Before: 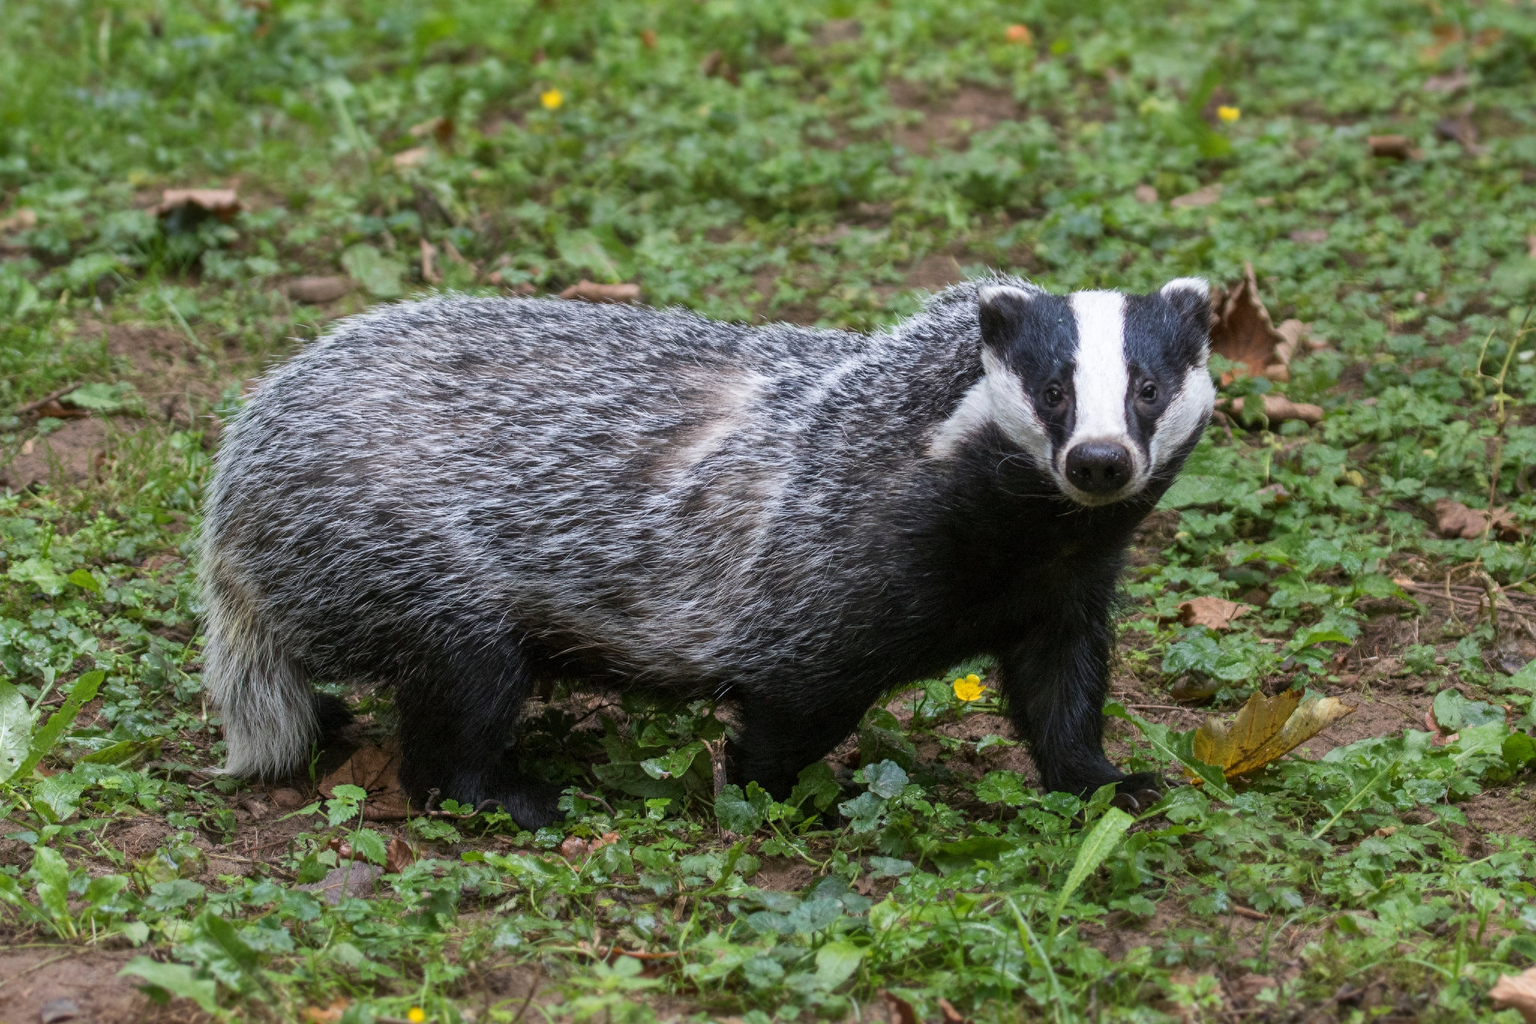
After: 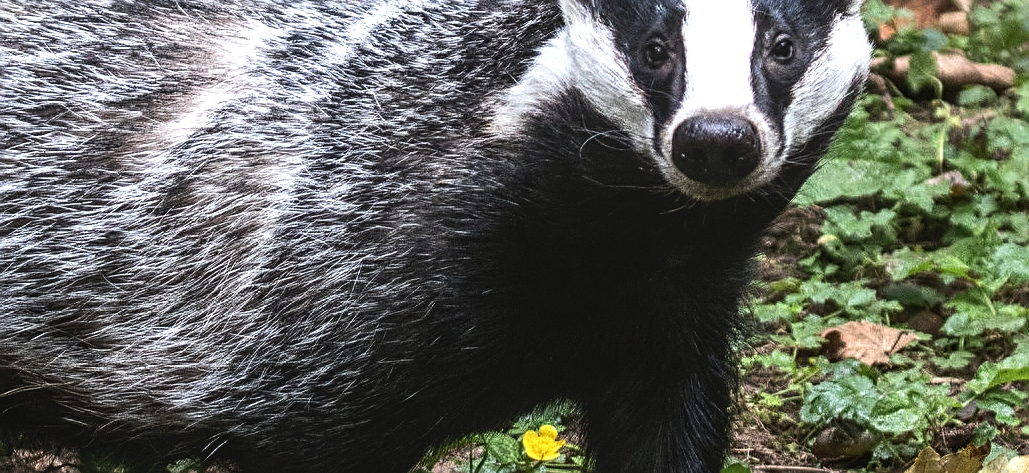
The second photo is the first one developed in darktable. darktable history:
tone equalizer: -8 EV -1.08 EV, -7 EV -1.01 EV, -6 EV -0.867 EV, -5 EV -0.578 EV, -3 EV 0.578 EV, -2 EV 0.867 EV, -1 EV 1.01 EV, +0 EV 1.08 EV, edges refinement/feathering 500, mask exposure compensation -1.57 EV, preserve details no
sharpen: on, module defaults
local contrast: on, module defaults
contrast brightness saturation: contrast -0.1, saturation -0.1
crop: left 36.607%, top 34.735%, right 13.146%, bottom 30.611%
